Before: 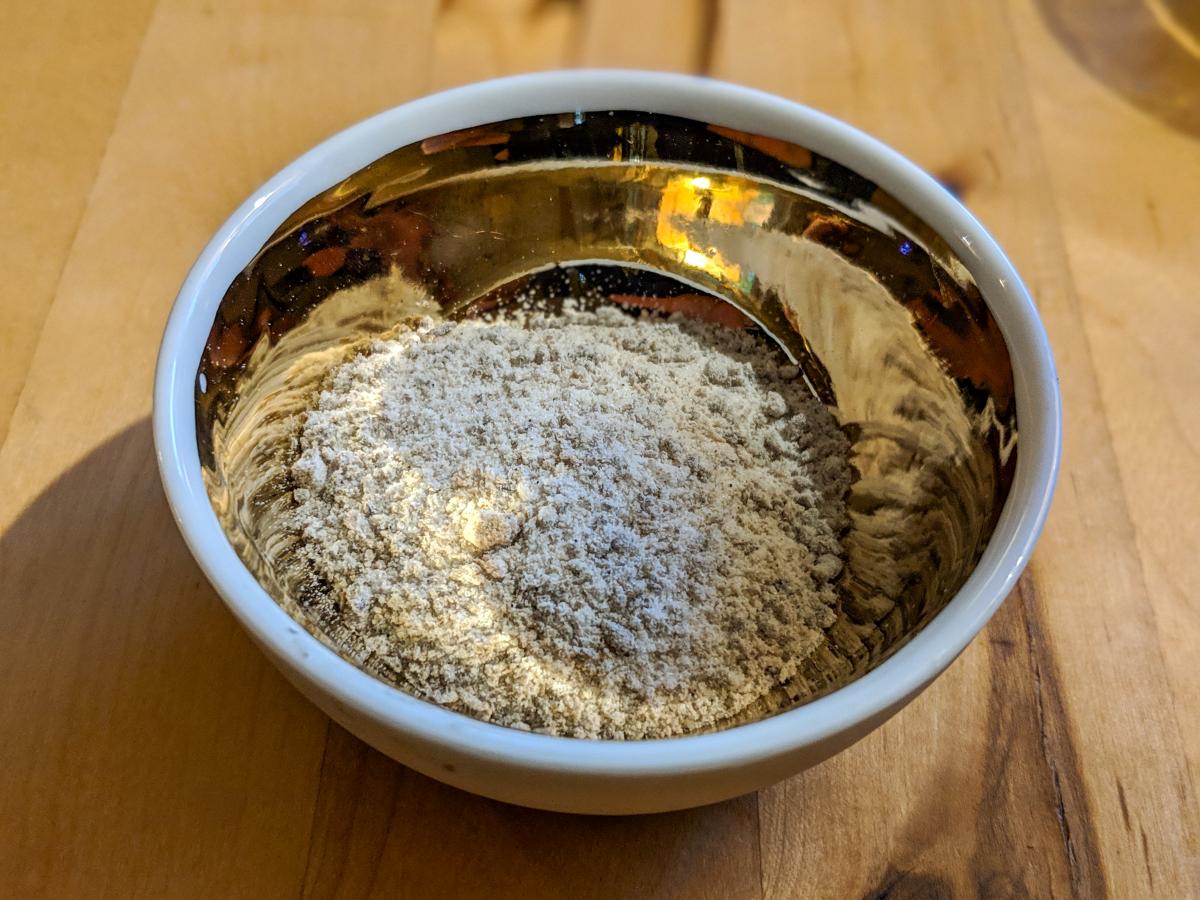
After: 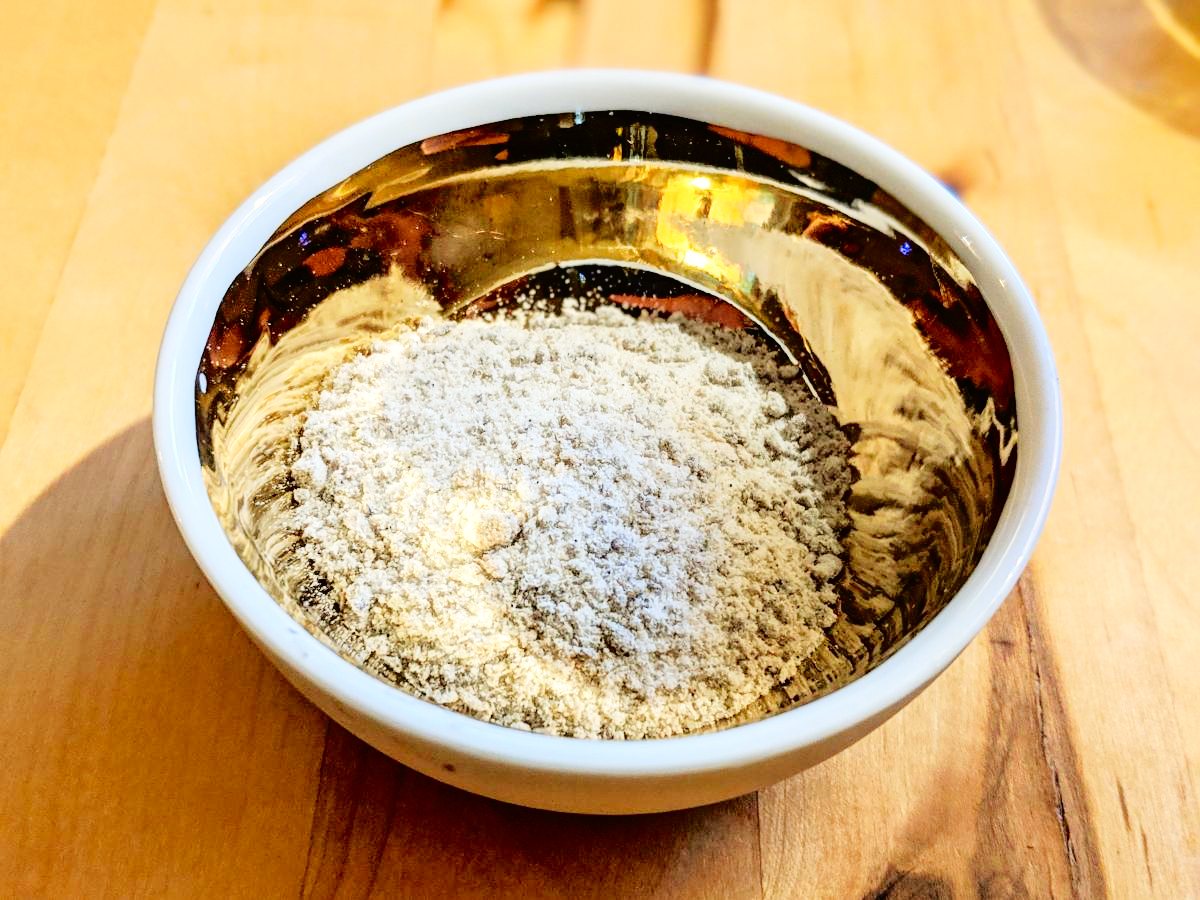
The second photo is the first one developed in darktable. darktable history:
base curve: curves: ch0 [(0, 0) (0.008, 0.007) (0.022, 0.029) (0.048, 0.089) (0.092, 0.197) (0.191, 0.399) (0.275, 0.534) (0.357, 0.65) (0.477, 0.78) (0.542, 0.833) (0.799, 0.973) (1, 1)], preserve colors none
tone curve: curves: ch0 [(0, 0.01) (0.058, 0.039) (0.159, 0.117) (0.282, 0.327) (0.45, 0.534) (0.676, 0.751) (0.89, 0.919) (1, 1)]; ch1 [(0, 0) (0.094, 0.081) (0.285, 0.299) (0.385, 0.403) (0.447, 0.455) (0.495, 0.496) (0.544, 0.552) (0.589, 0.612) (0.722, 0.728) (1, 1)]; ch2 [(0, 0) (0.257, 0.217) (0.43, 0.421) (0.498, 0.507) (0.531, 0.544) (0.56, 0.579) (0.625, 0.642) (1, 1)], color space Lab, independent channels, preserve colors none
